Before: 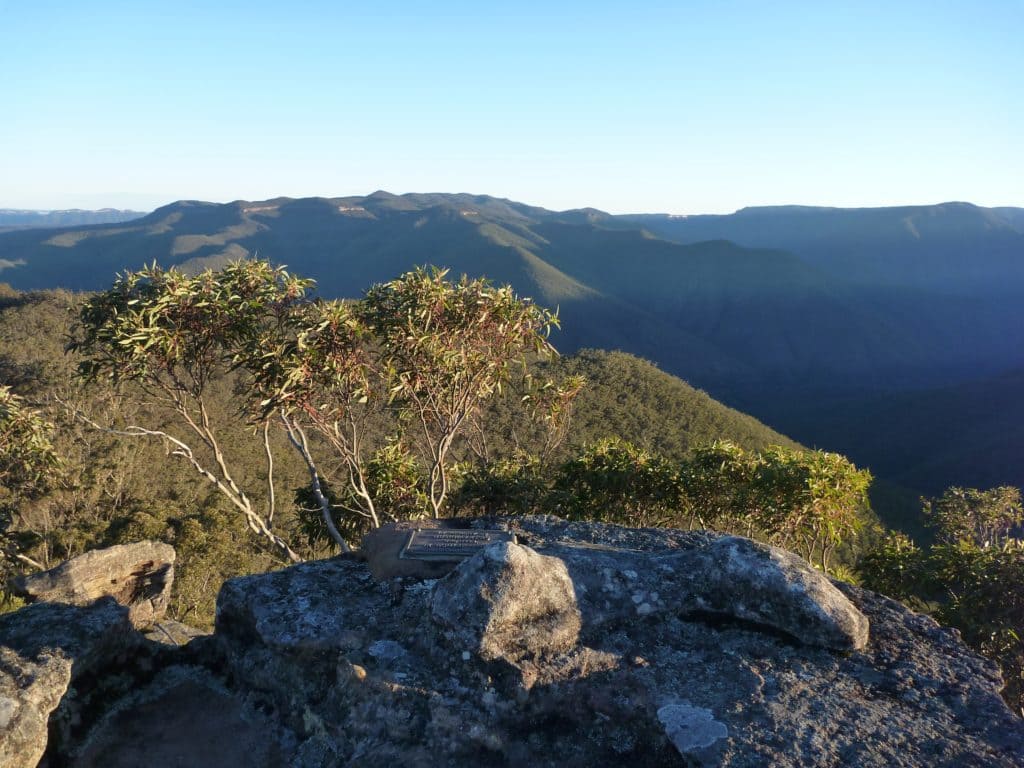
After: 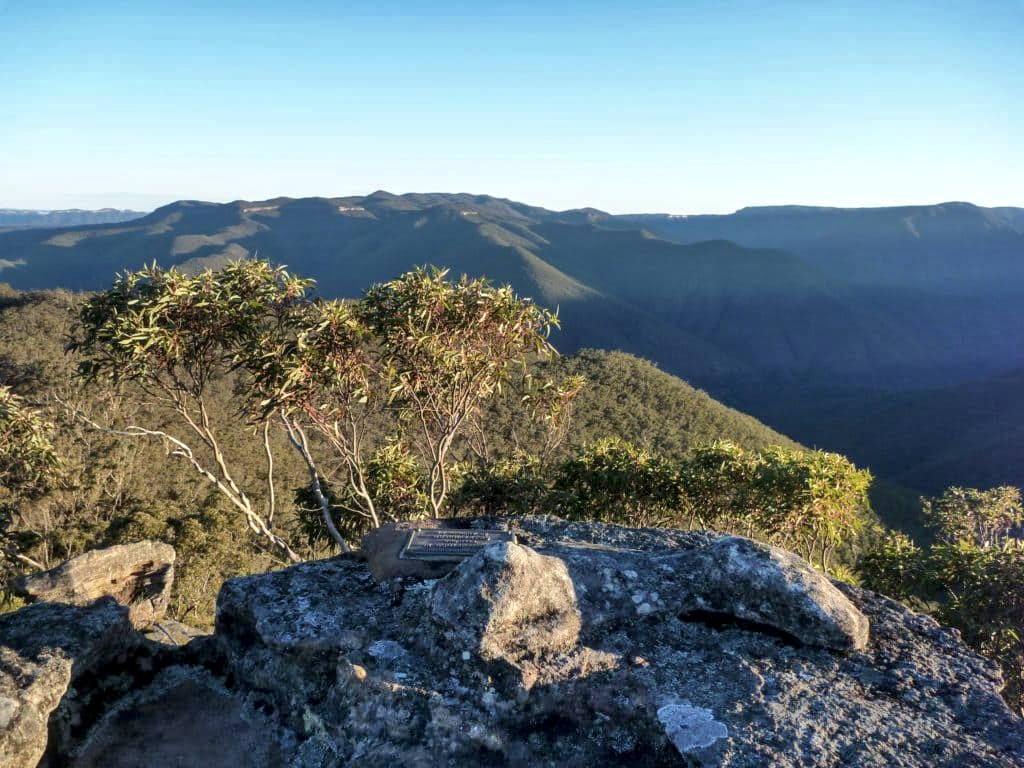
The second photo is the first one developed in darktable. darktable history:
shadows and highlights: white point adjustment 1, soften with gaussian
local contrast: highlights 35%, detail 135%
